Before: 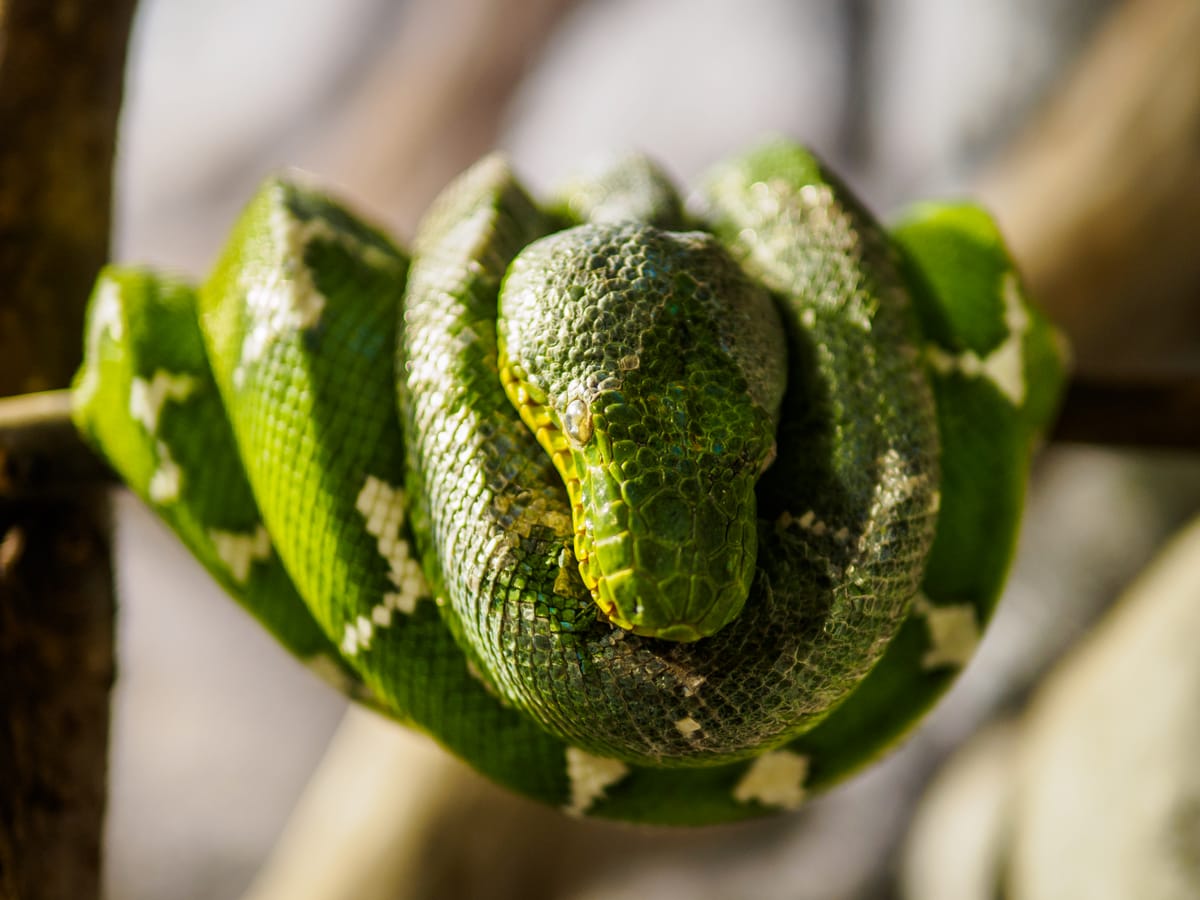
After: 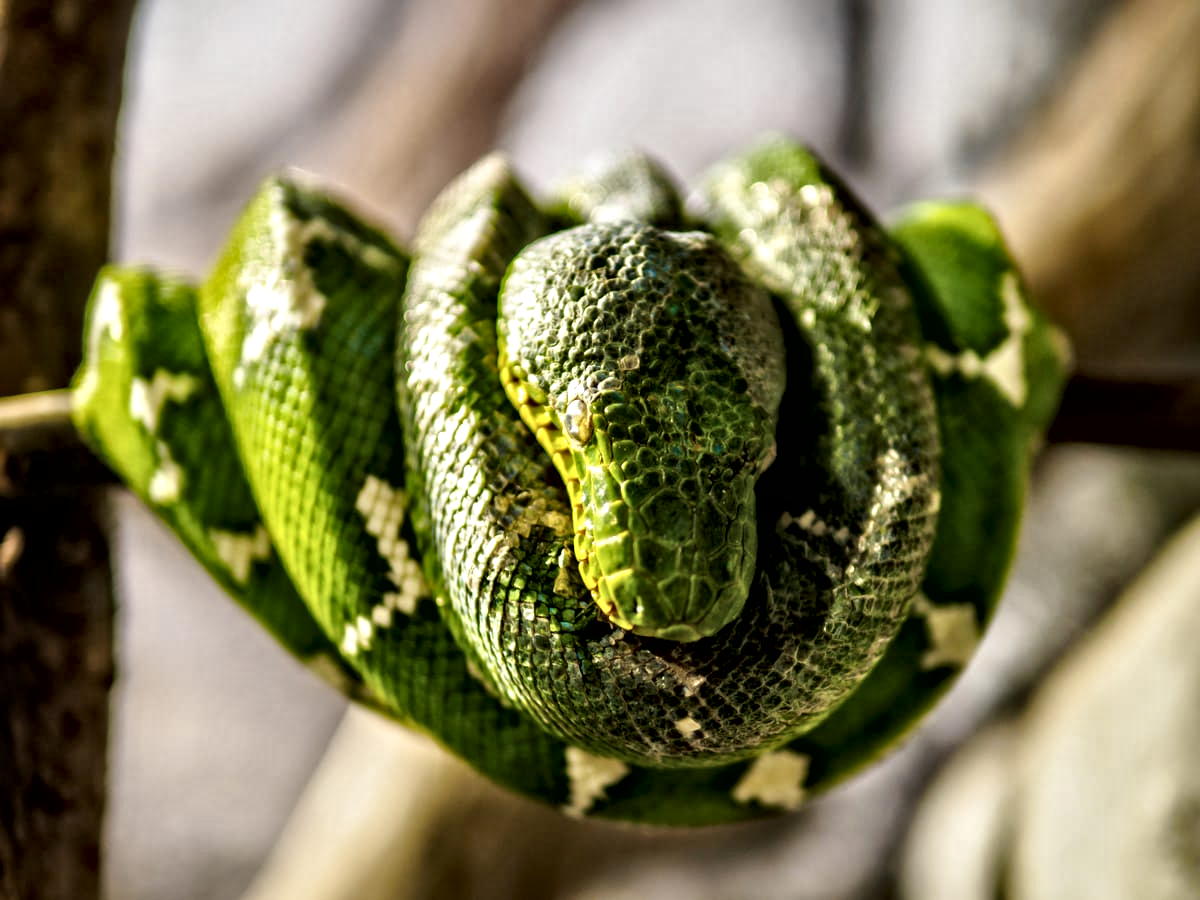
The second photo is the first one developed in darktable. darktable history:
local contrast: mode bilateral grid, contrast 20, coarseness 20, detail 150%, midtone range 0.2
contrast equalizer: y [[0.511, 0.558, 0.631, 0.632, 0.559, 0.512], [0.5 ×6], [0.5 ×6], [0 ×6], [0 ×6]] | blend: blend mode average, opacity 100%; mask: uniform (no mask)
